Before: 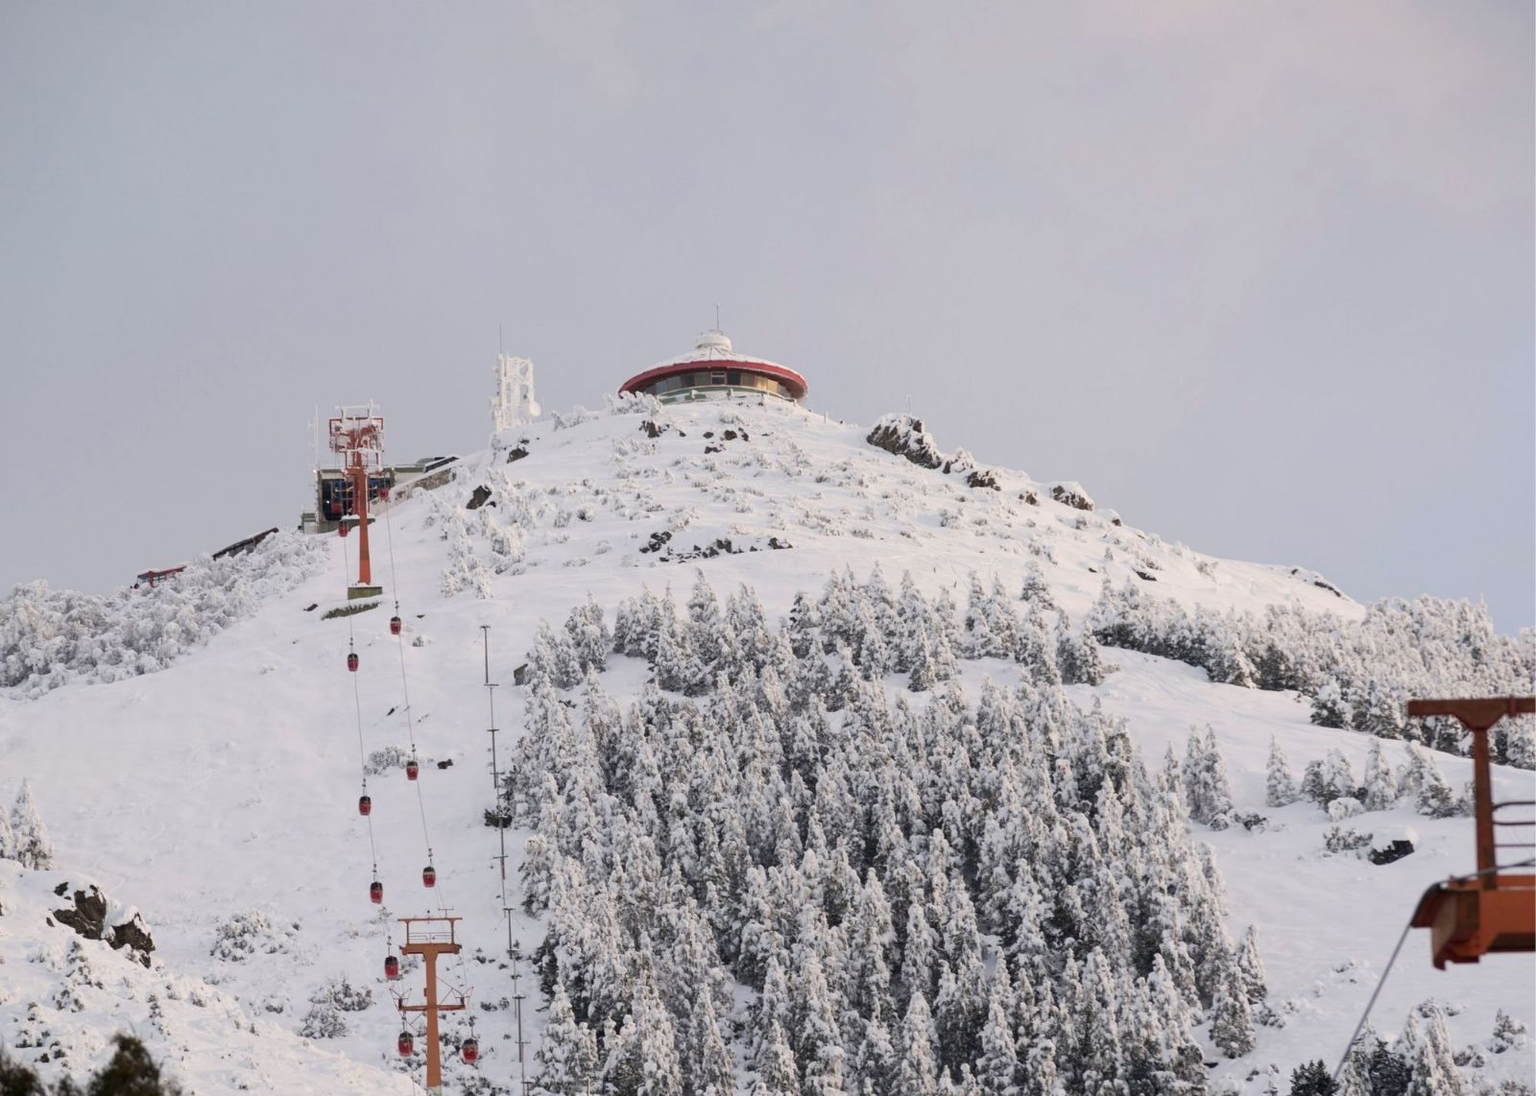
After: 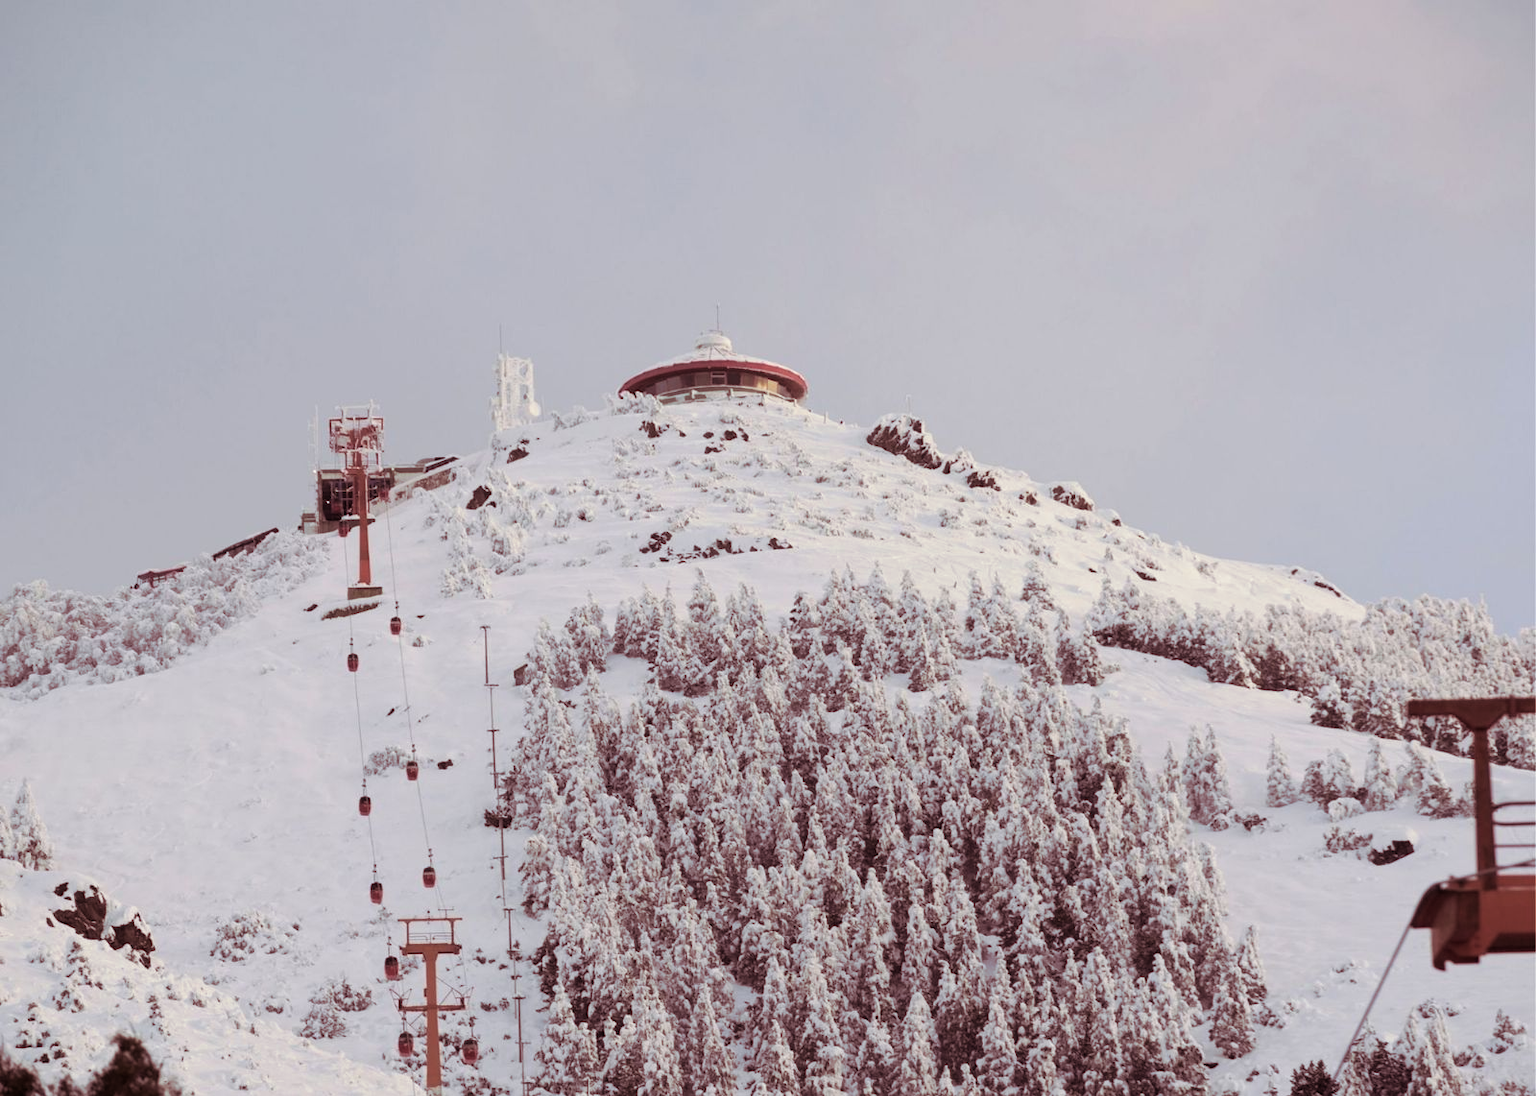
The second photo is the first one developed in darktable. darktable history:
split-toning: shadows › hue 360°
white balance: emerald 1
